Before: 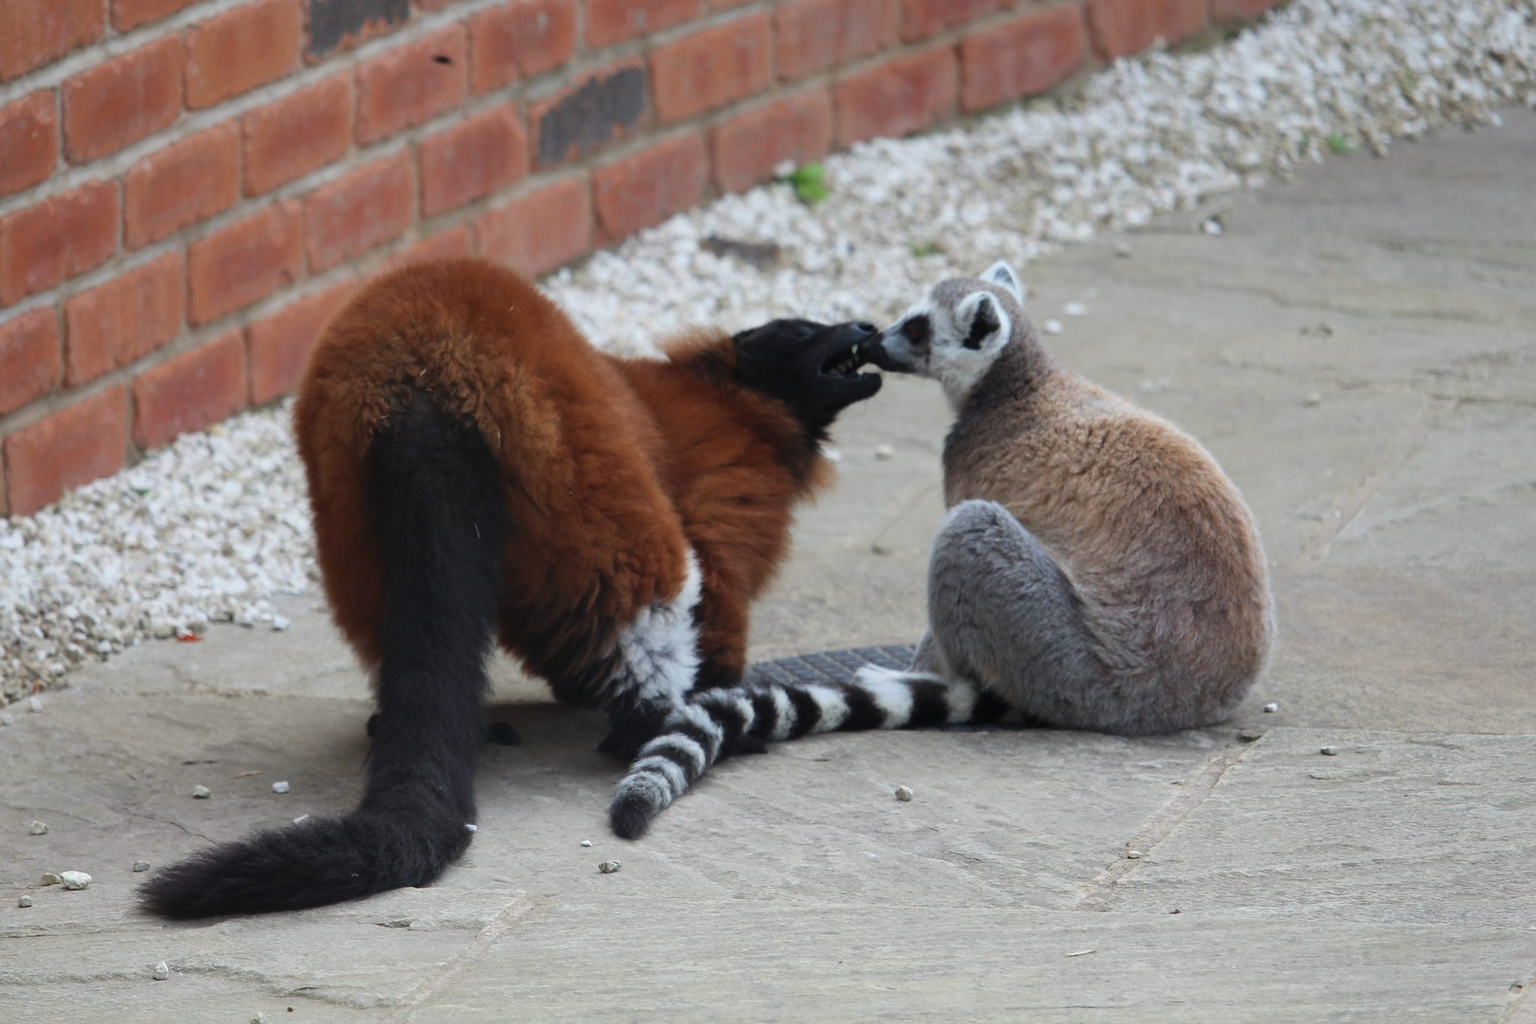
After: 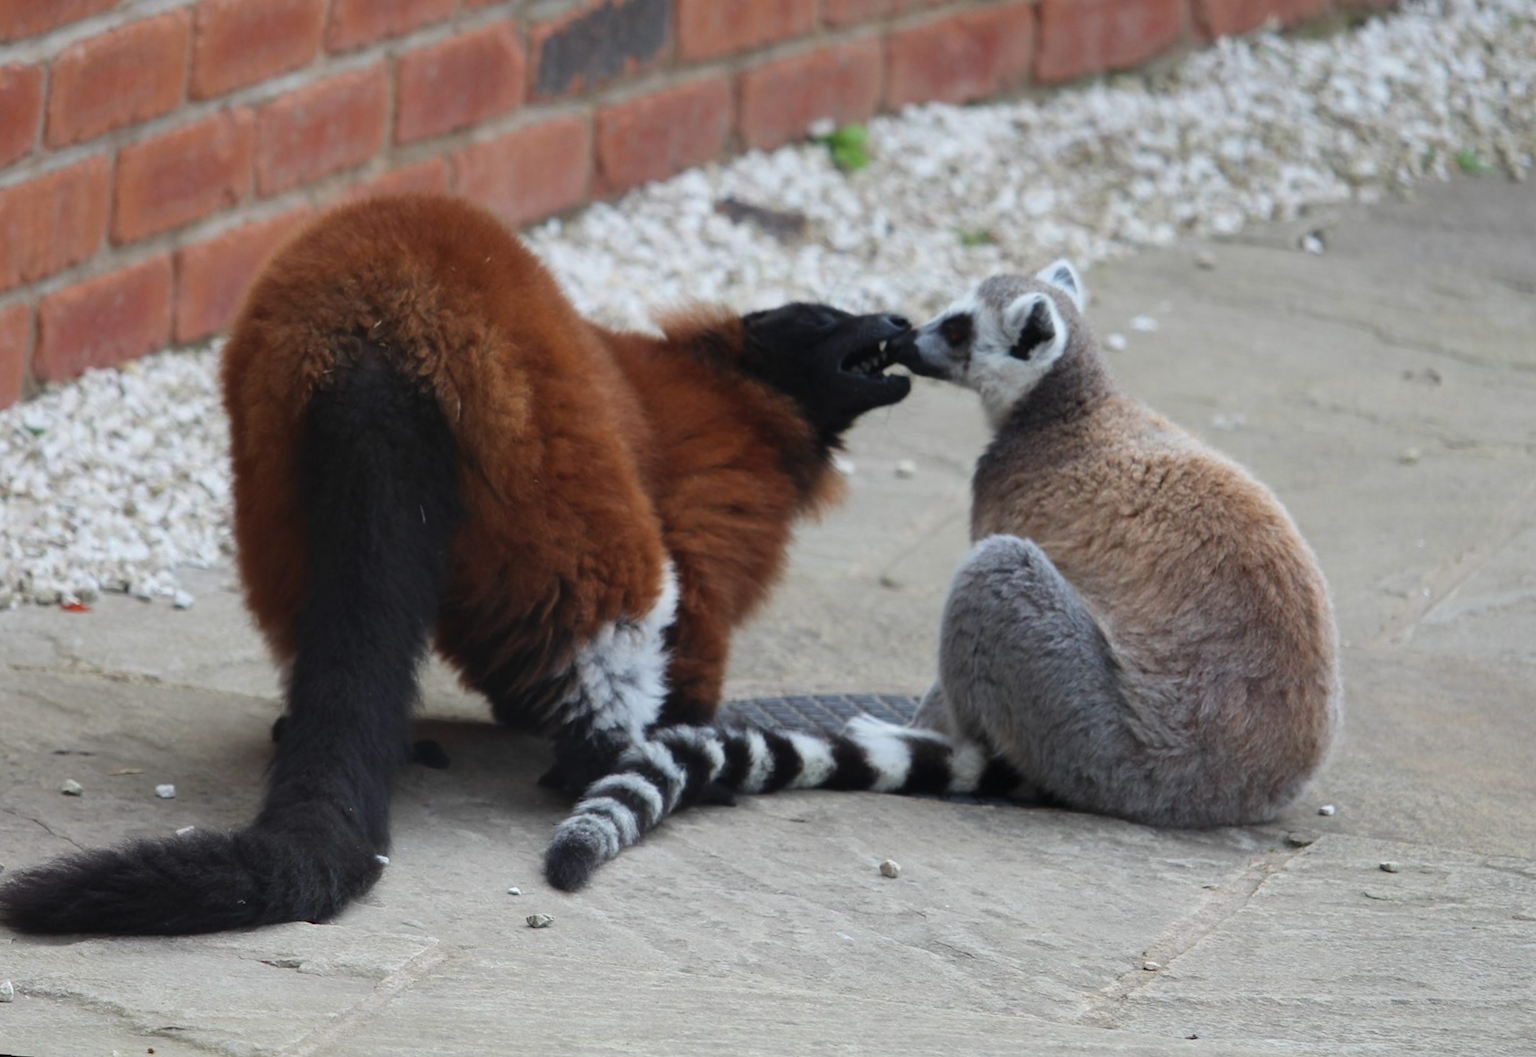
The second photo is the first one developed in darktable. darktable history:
rotate and perspective: rotation 2.27°, automatic cropping off
crop and rotate: angle -3.27°, left 5.211%, top 5.211%, right 4.607%, bottom 4.607%
